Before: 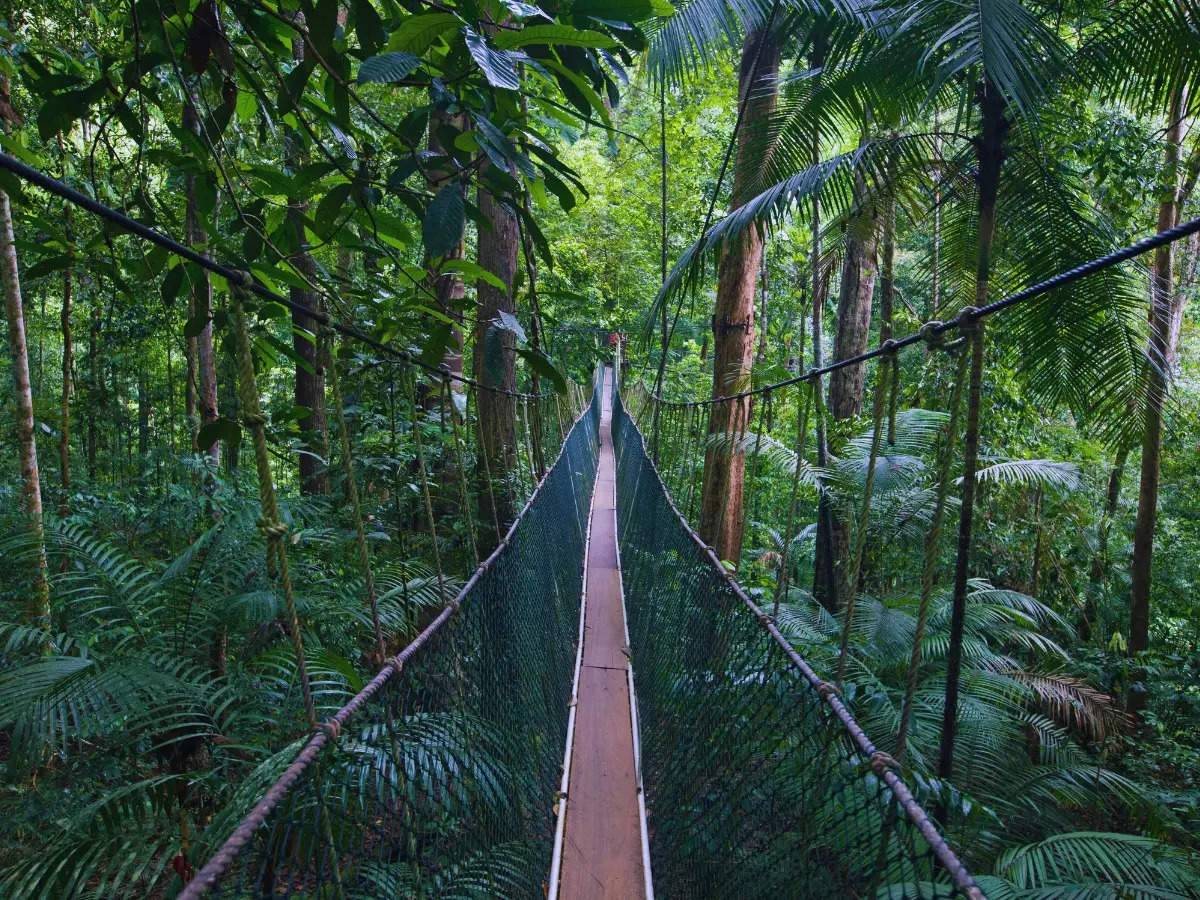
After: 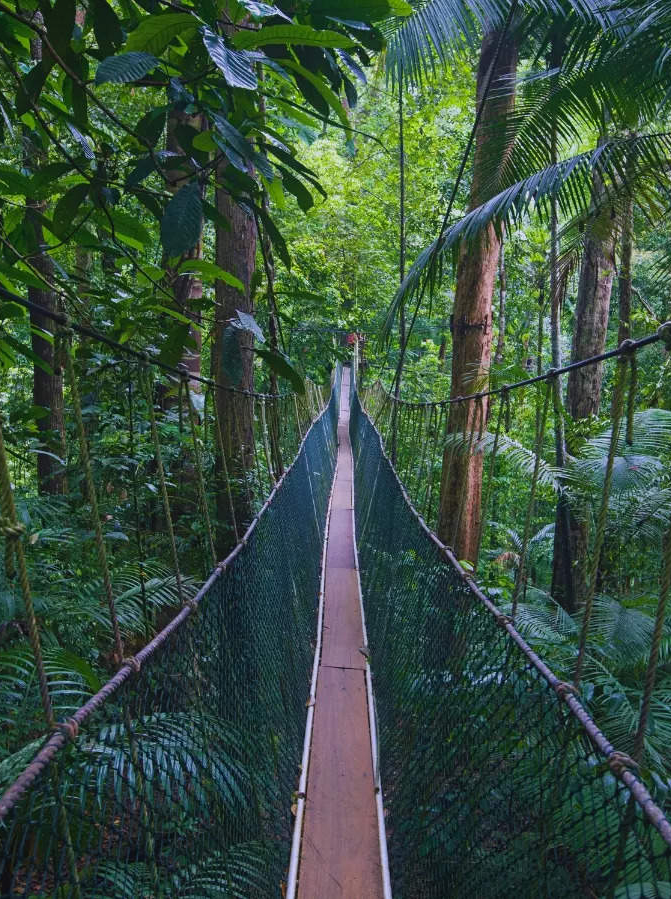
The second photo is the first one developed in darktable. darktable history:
crop: left 21.899%, right 22.151%, bottom 0.011%
contrast equalizer: y [[0.439, 0.44, 0.442, 0.457, 0.493, 0.498], [0.5 ×6], [0.5 ×6], [0 ×6], [0 ×6]], mix 0.576
